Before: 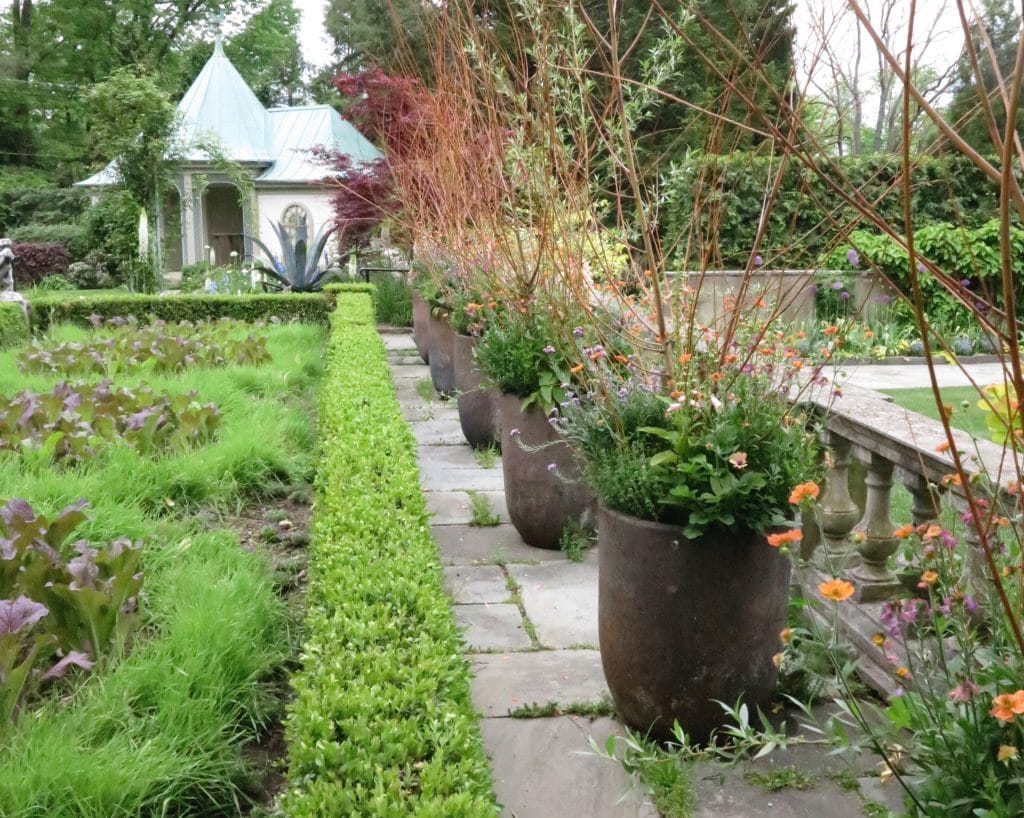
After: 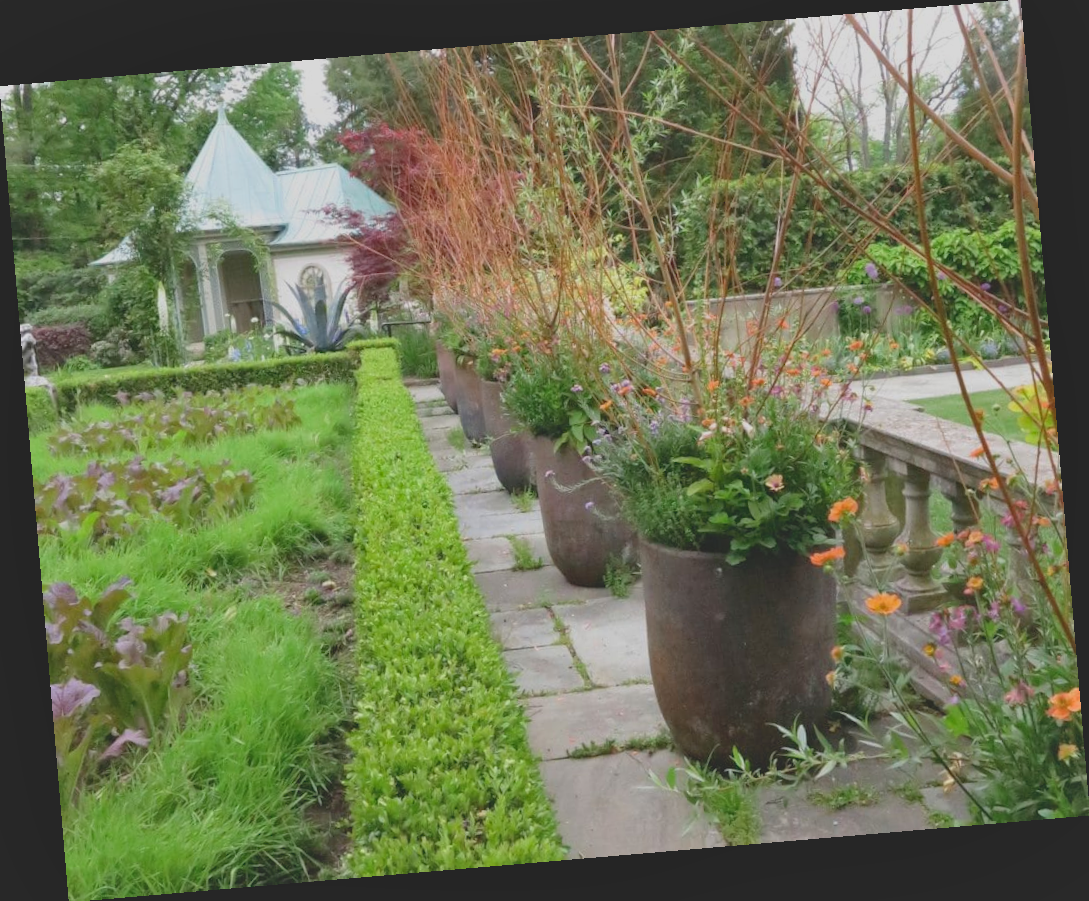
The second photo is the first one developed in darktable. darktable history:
shadows and highlights: shadows 32.83, highlights -47.7, soften with gaussian
contrast brightness saturation: contrast -0.28
rotate and perspective: rotation -4.86°, automatic cropping off
